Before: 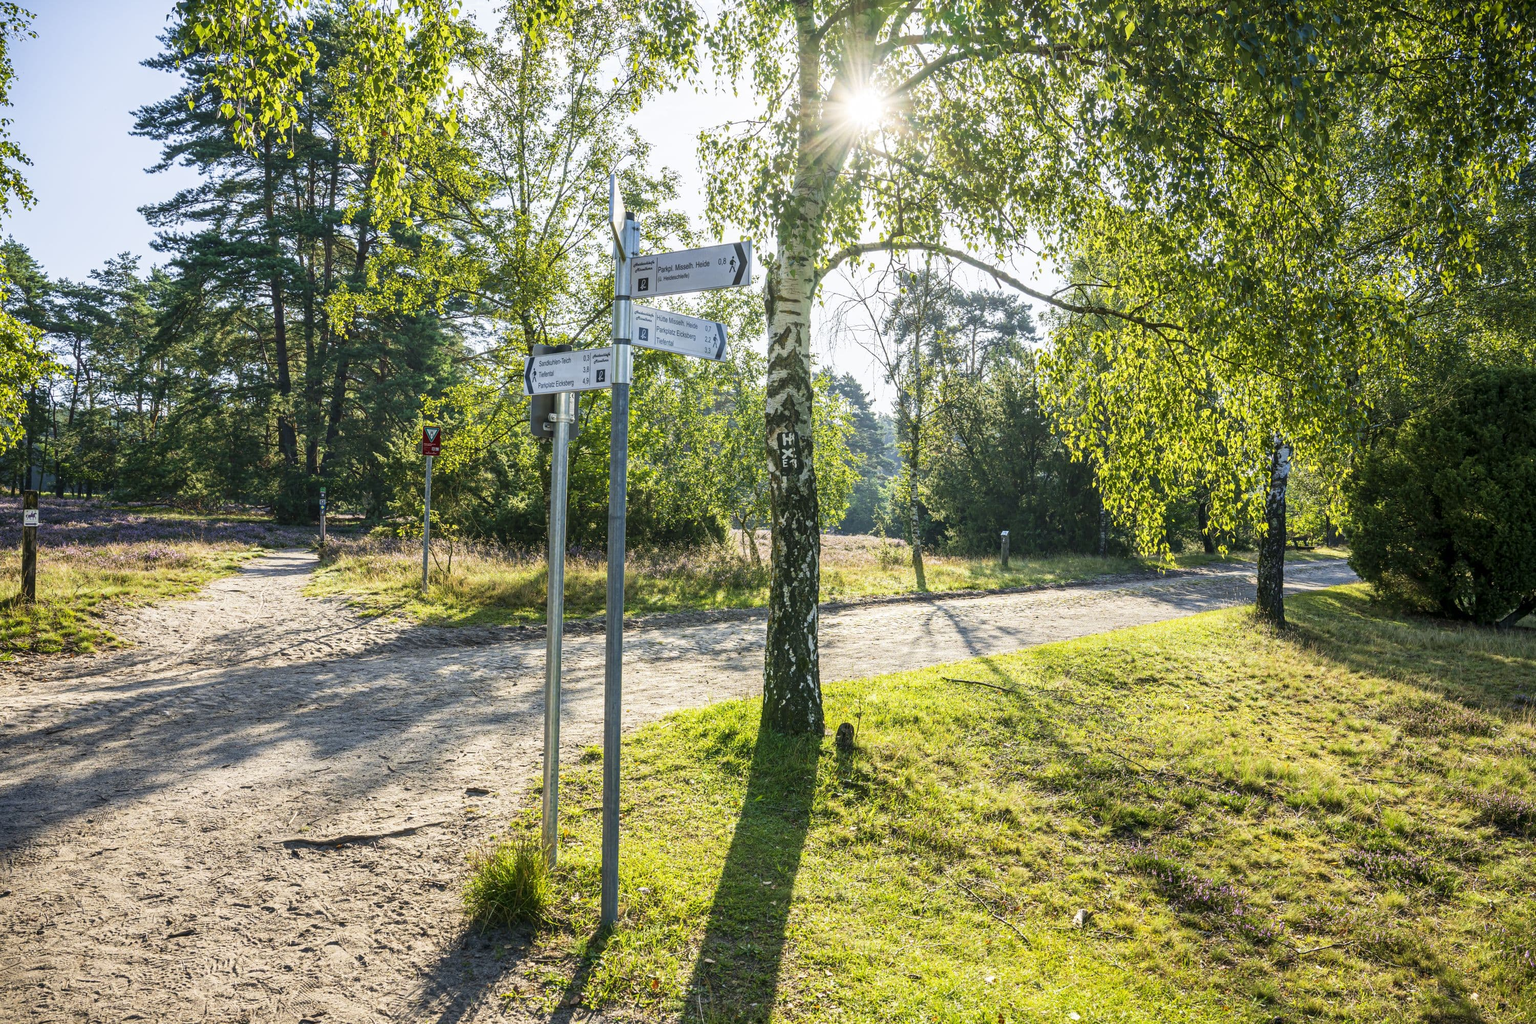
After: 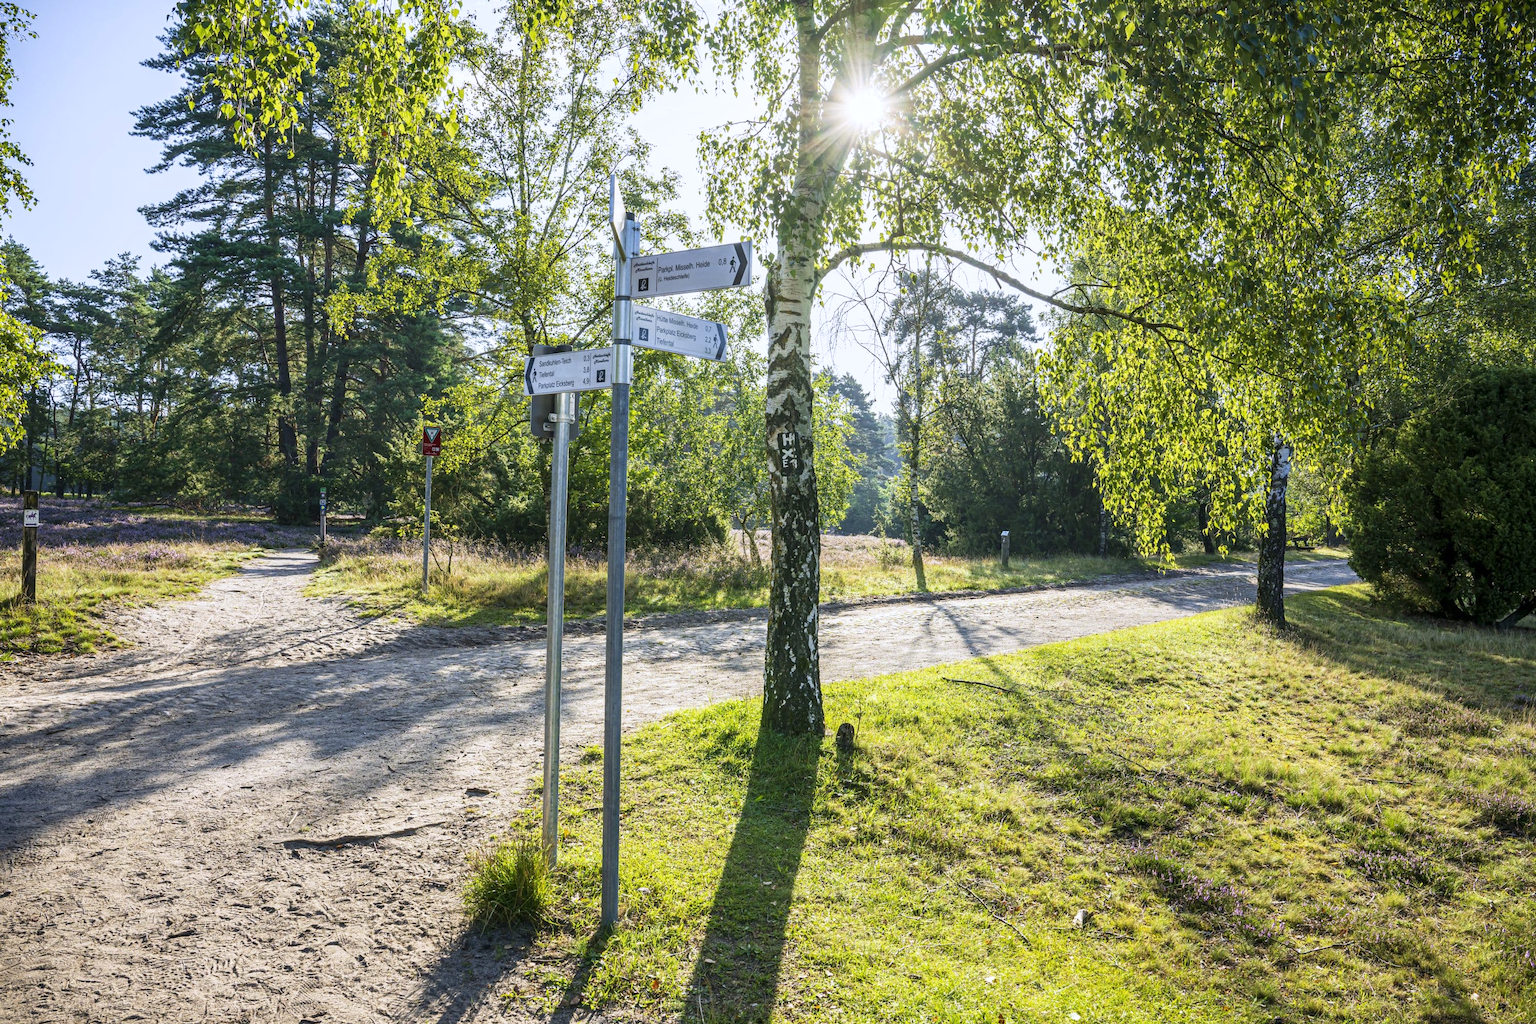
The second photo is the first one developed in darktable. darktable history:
white balance: red 0.984, blue 1.059
tone equalizer: on, module defaults
